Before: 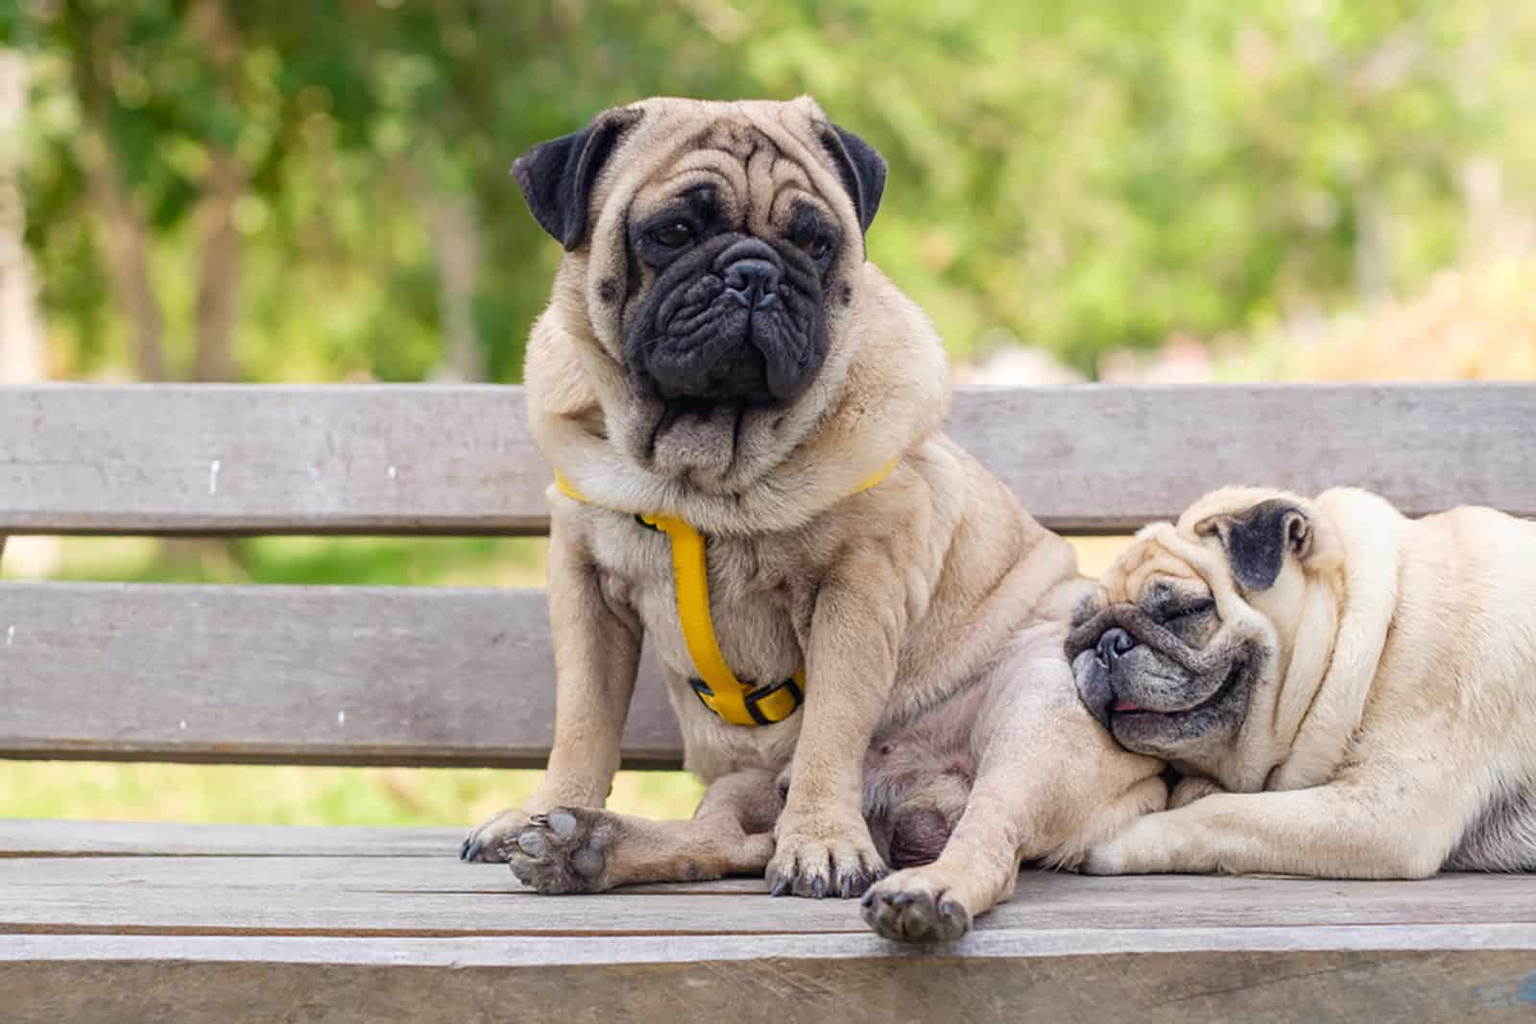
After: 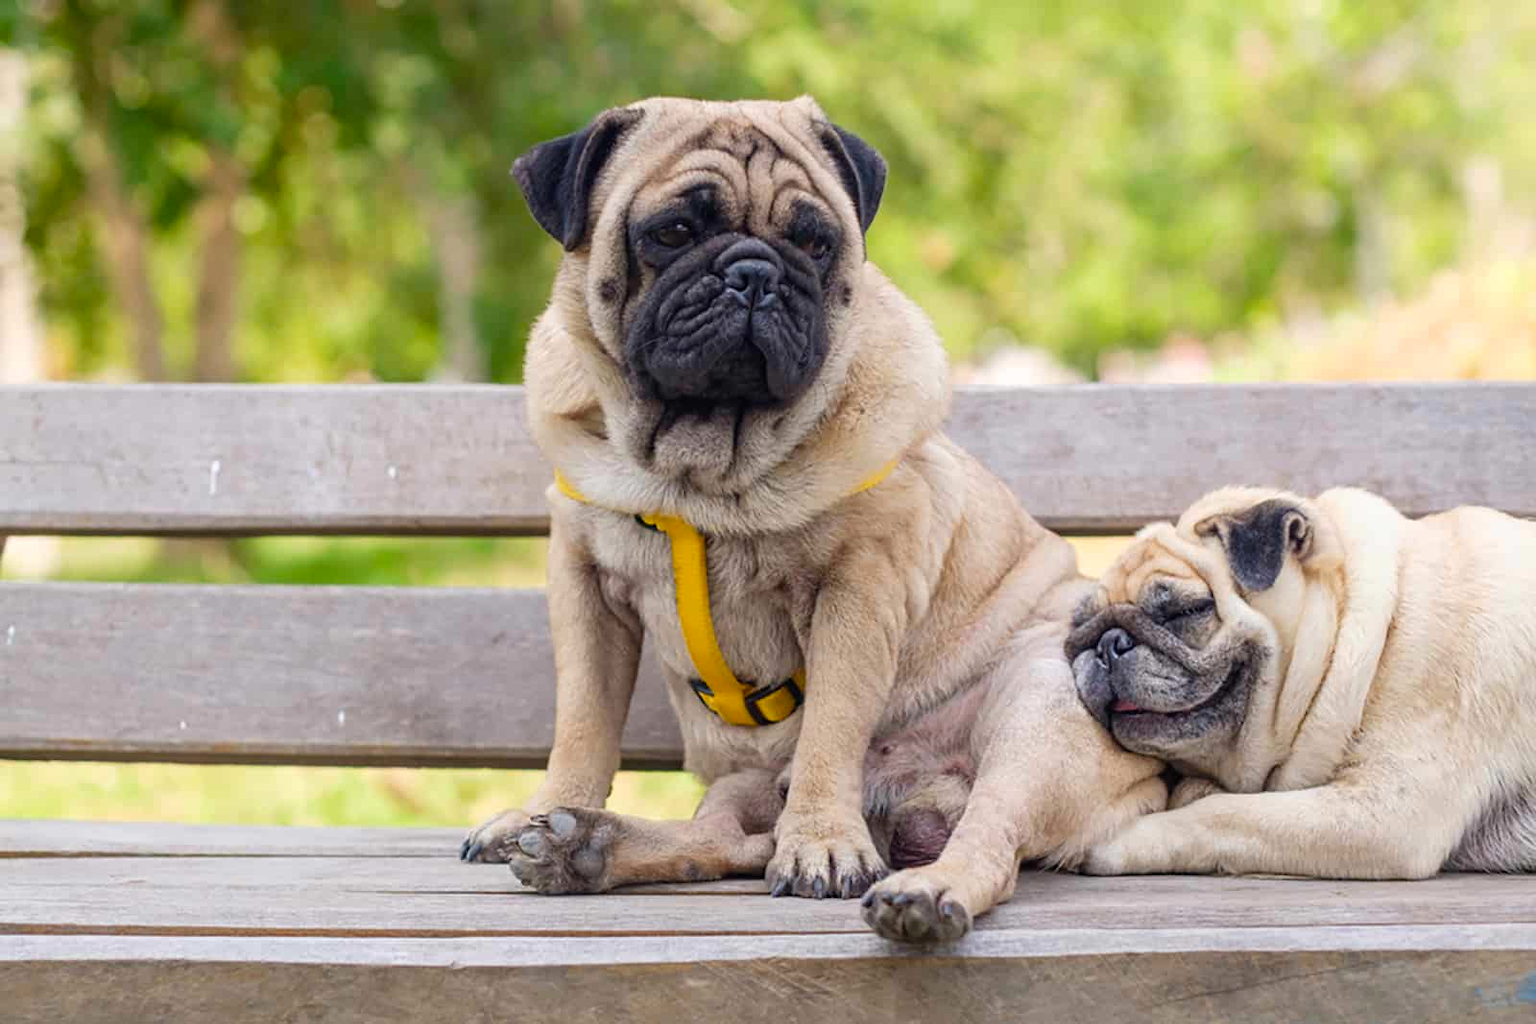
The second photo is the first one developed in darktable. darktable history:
color balance rgb: shadows lift › hue 85.21°, linear chroma grading › global chroma 7.514%, perceptual saturation grading › global saturation 2.738%
